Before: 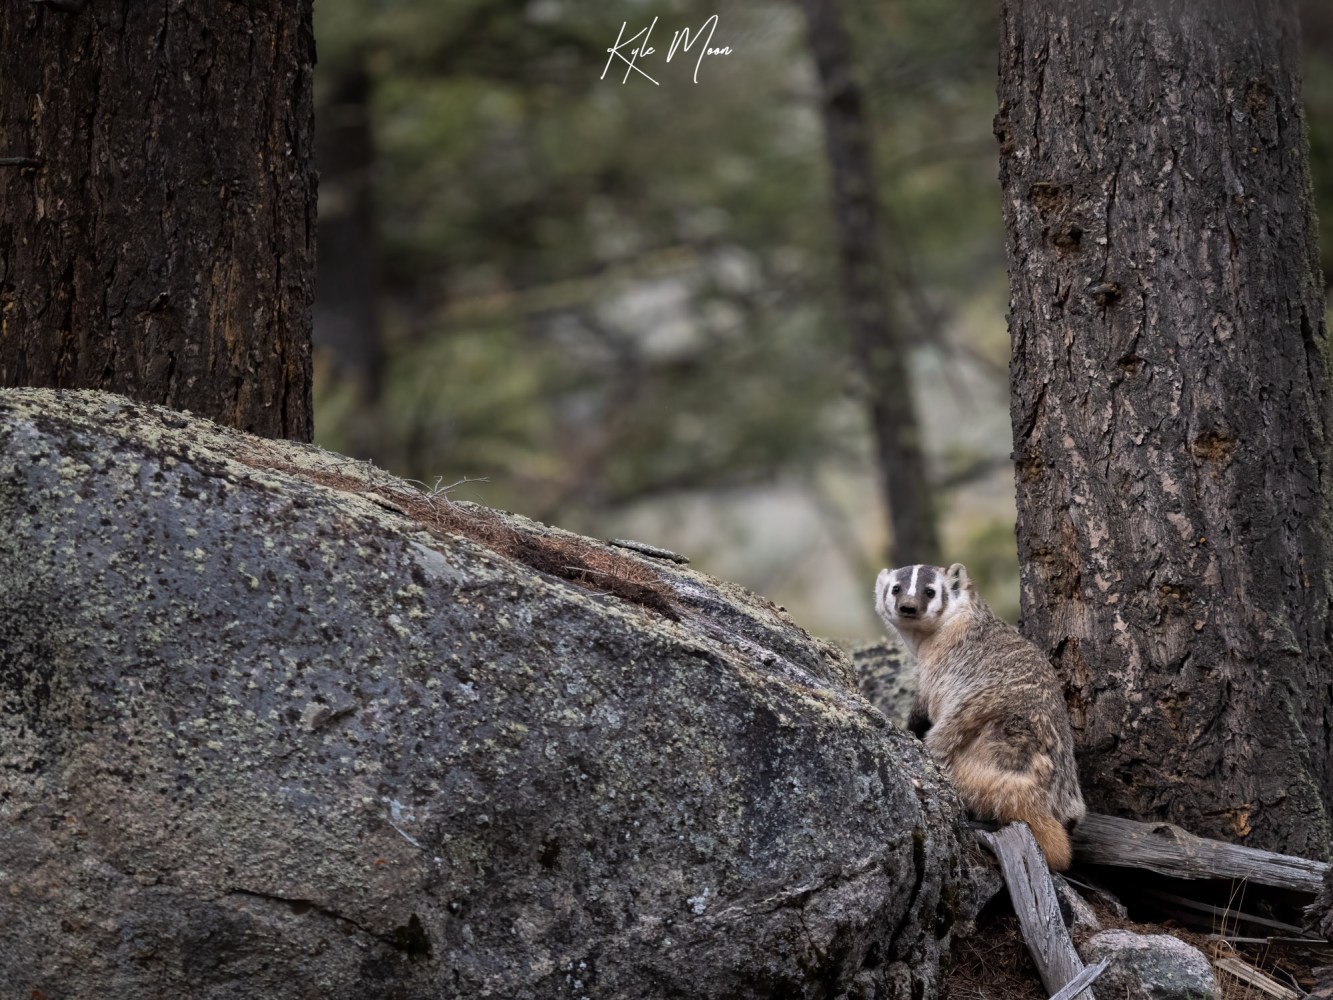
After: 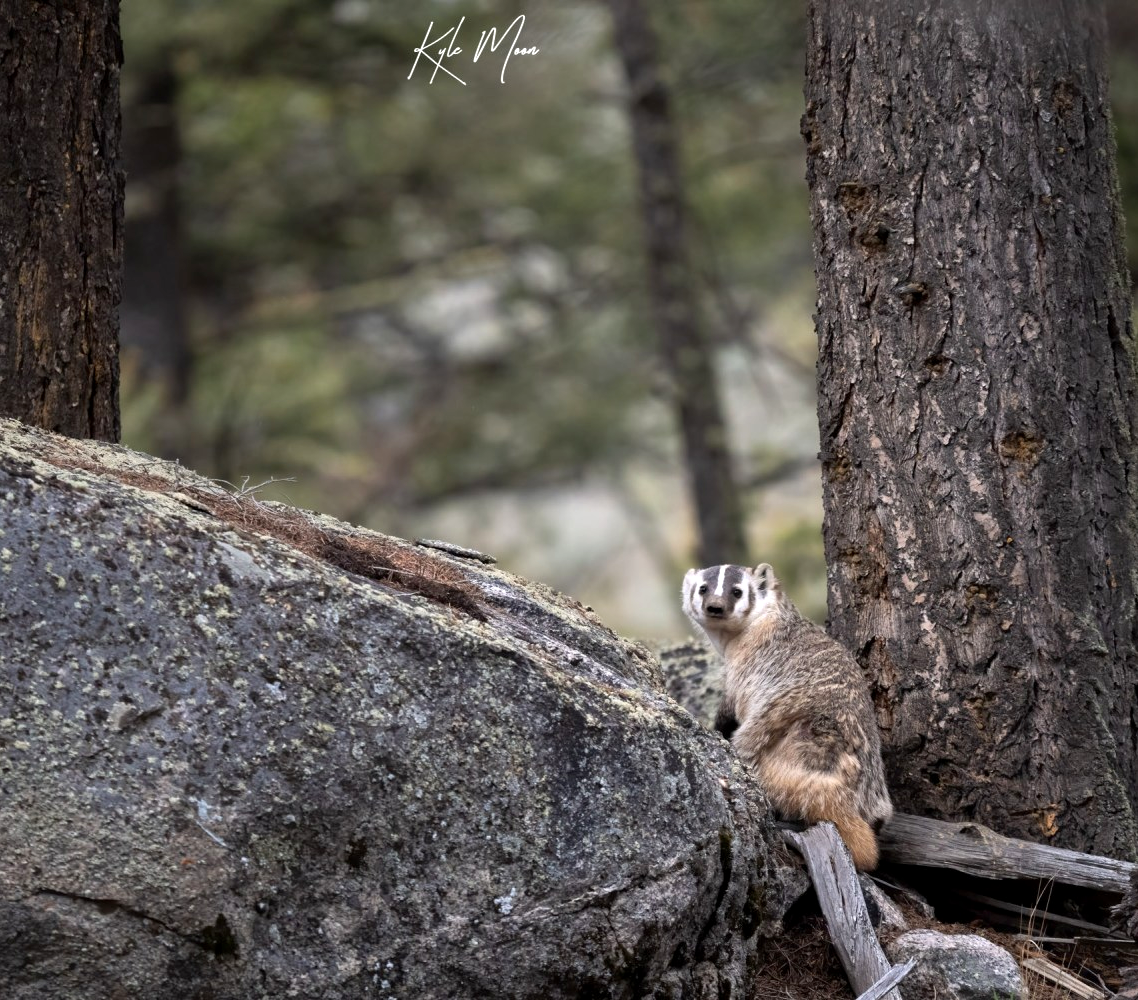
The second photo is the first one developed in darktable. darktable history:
exposure: black level correction 0.001, exposure 0.5 EV, compensate exposure bias true, compensate highlight preservation false
crop and rotate: left 14.584%
